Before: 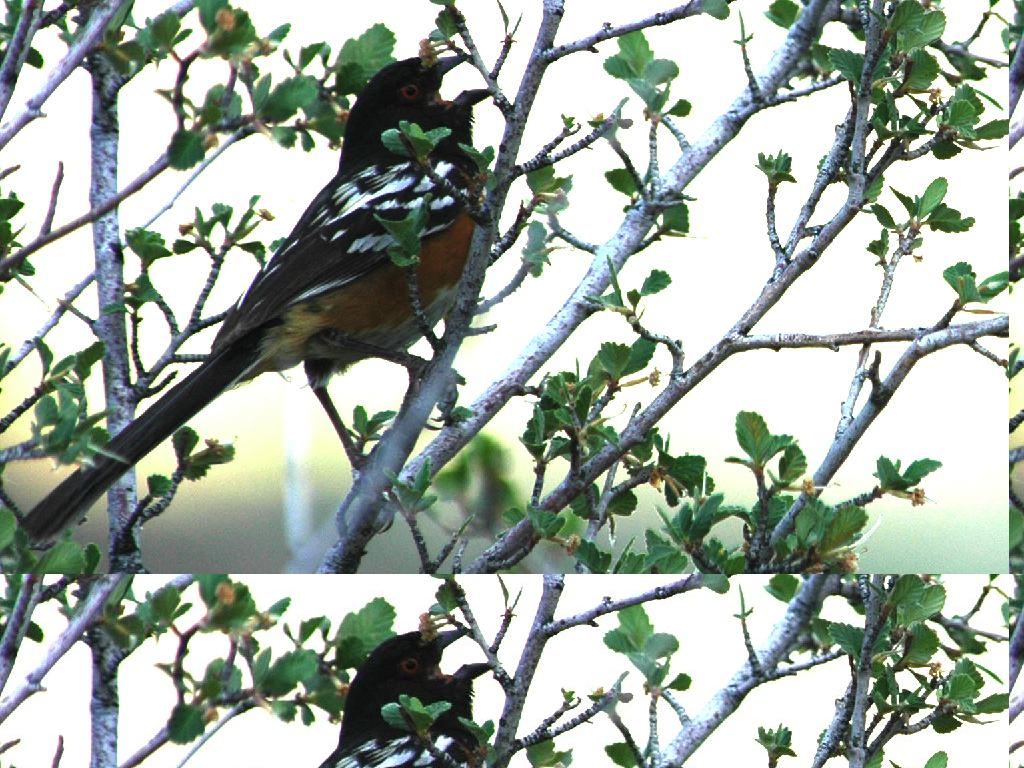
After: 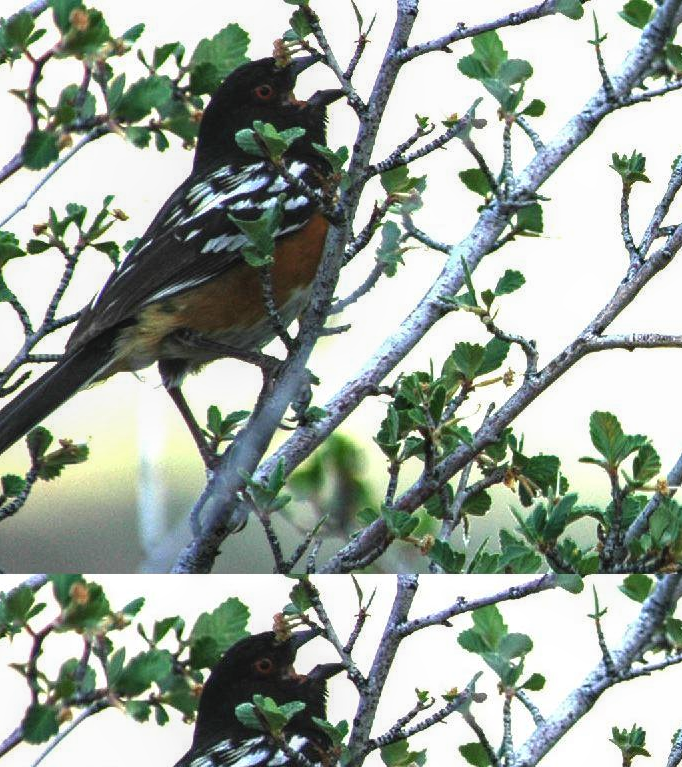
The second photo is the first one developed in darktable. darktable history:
local contrast: on, module defaults
crop and rotate: left 14.292%, right 19.041%
